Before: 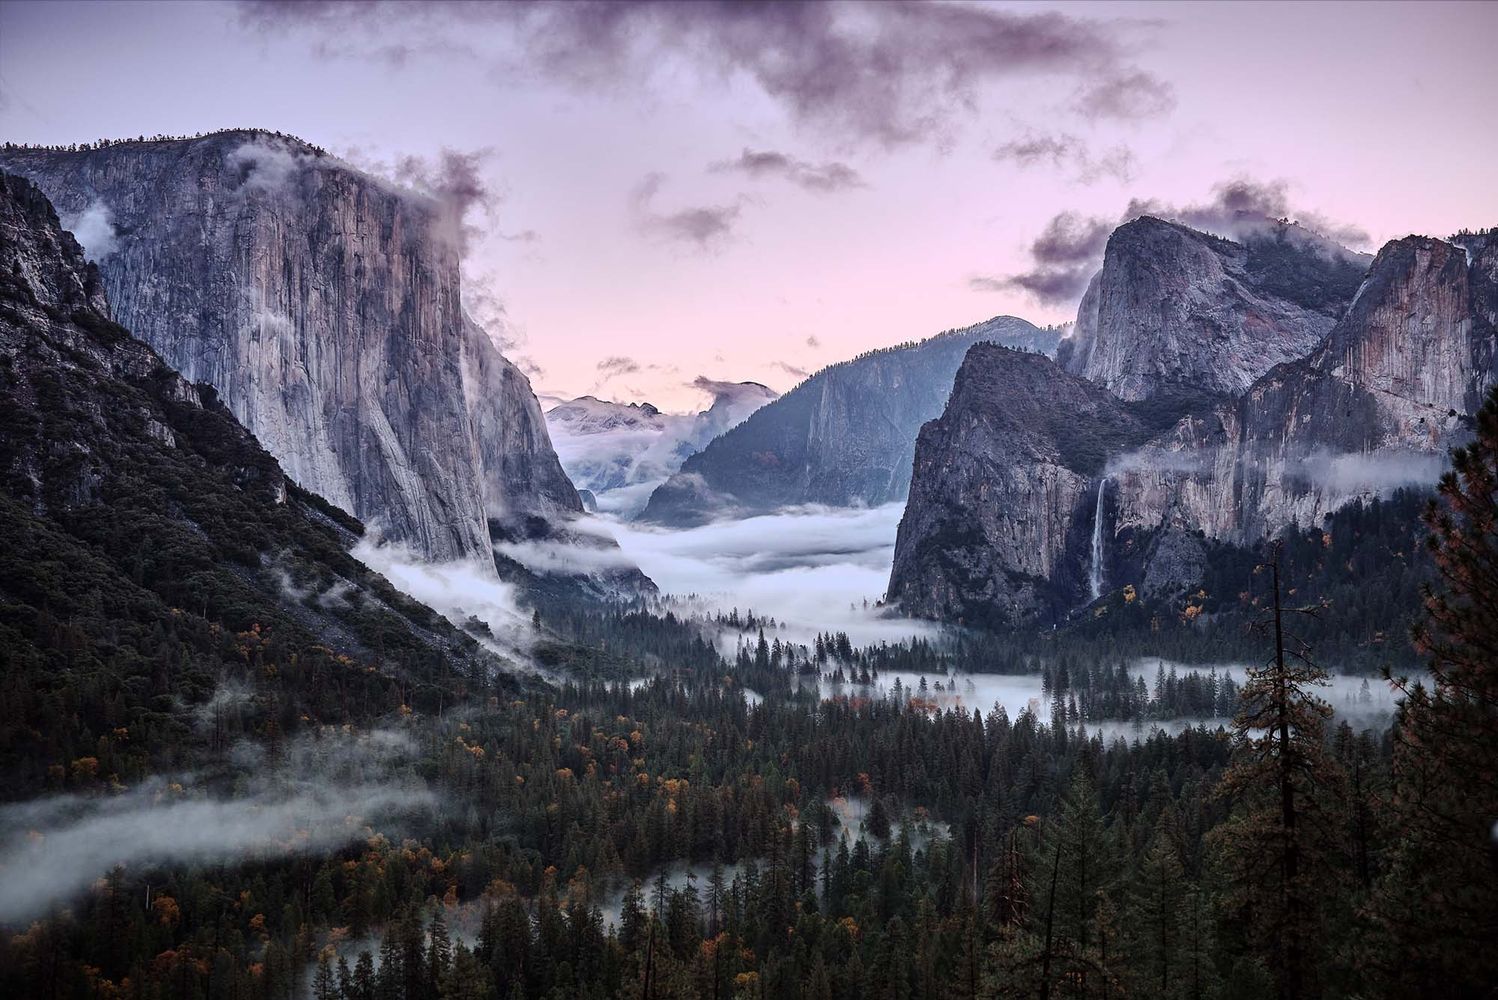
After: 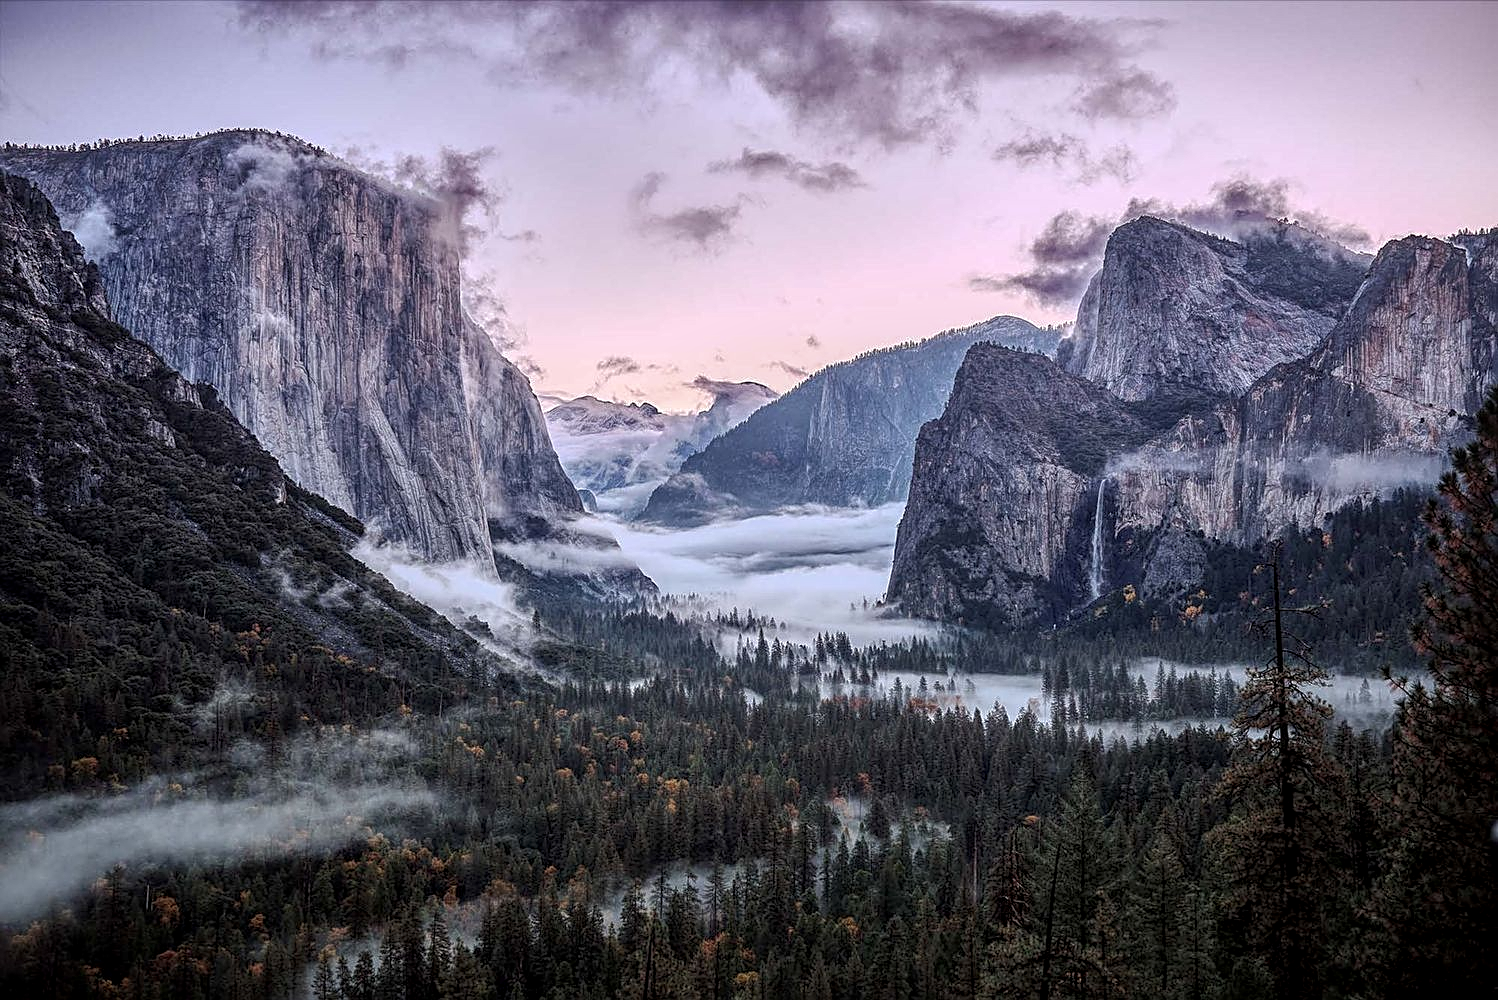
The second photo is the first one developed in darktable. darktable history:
sharpen: on, module defaults
local contrast: highlights 75%, shadows 55%, detail 176%, midtone range 0.212
